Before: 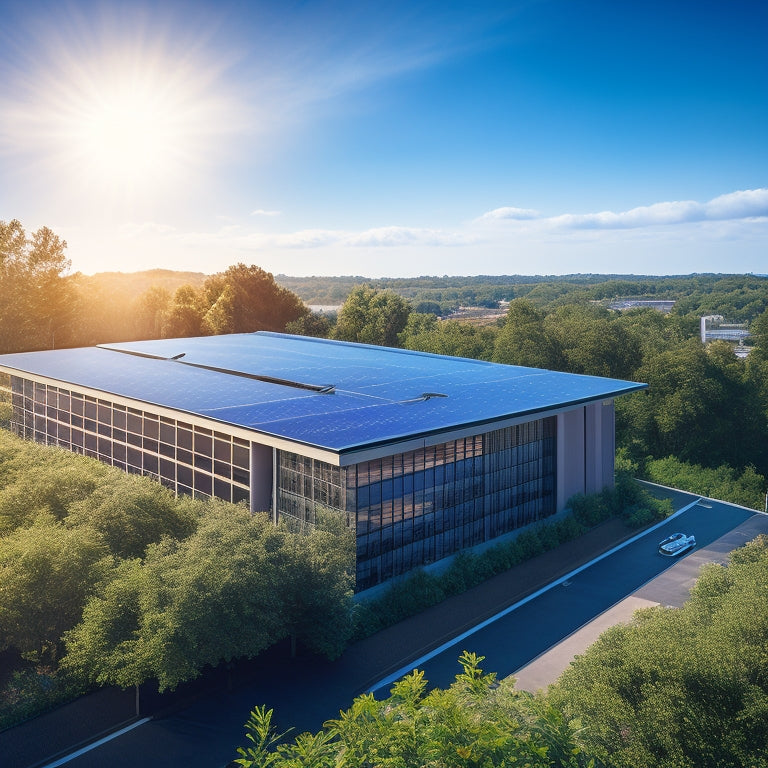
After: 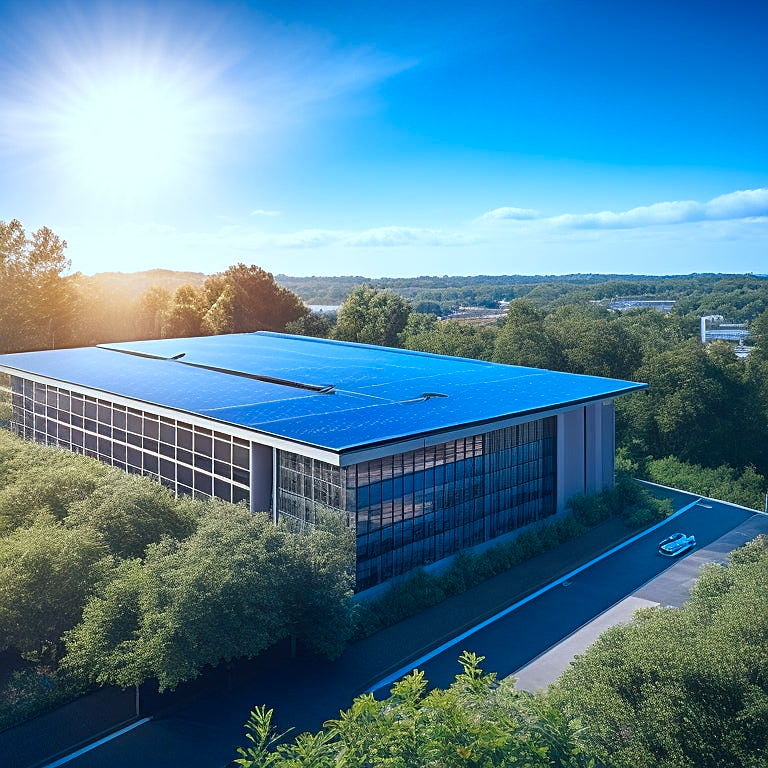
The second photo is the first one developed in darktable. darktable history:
sharpen: on, module defaults
color calibration: output R [1.063, -0.012, -0.003, 0], output G [0, 1.022, 0.021, 0], output B [-0.079, 0.047, 1, 0], illuminant custom, x 0.389, y 0.387, temperature 3838.64 K
exposure: compensate highlight preservation false
